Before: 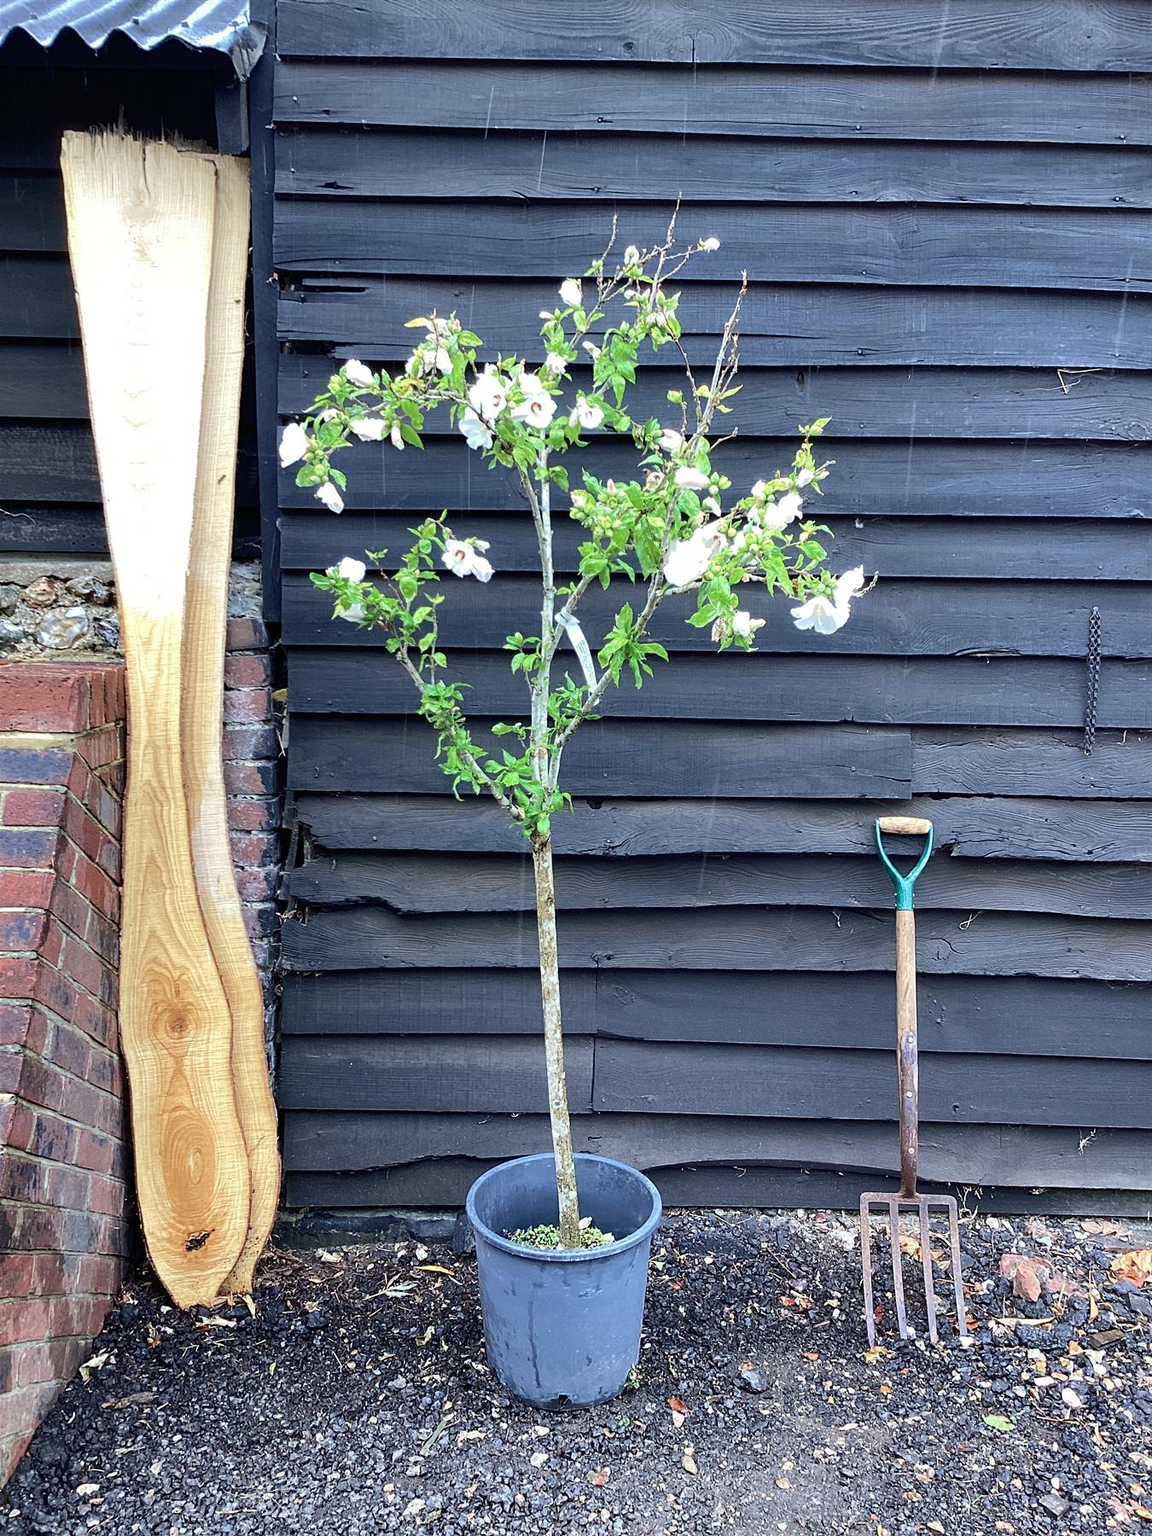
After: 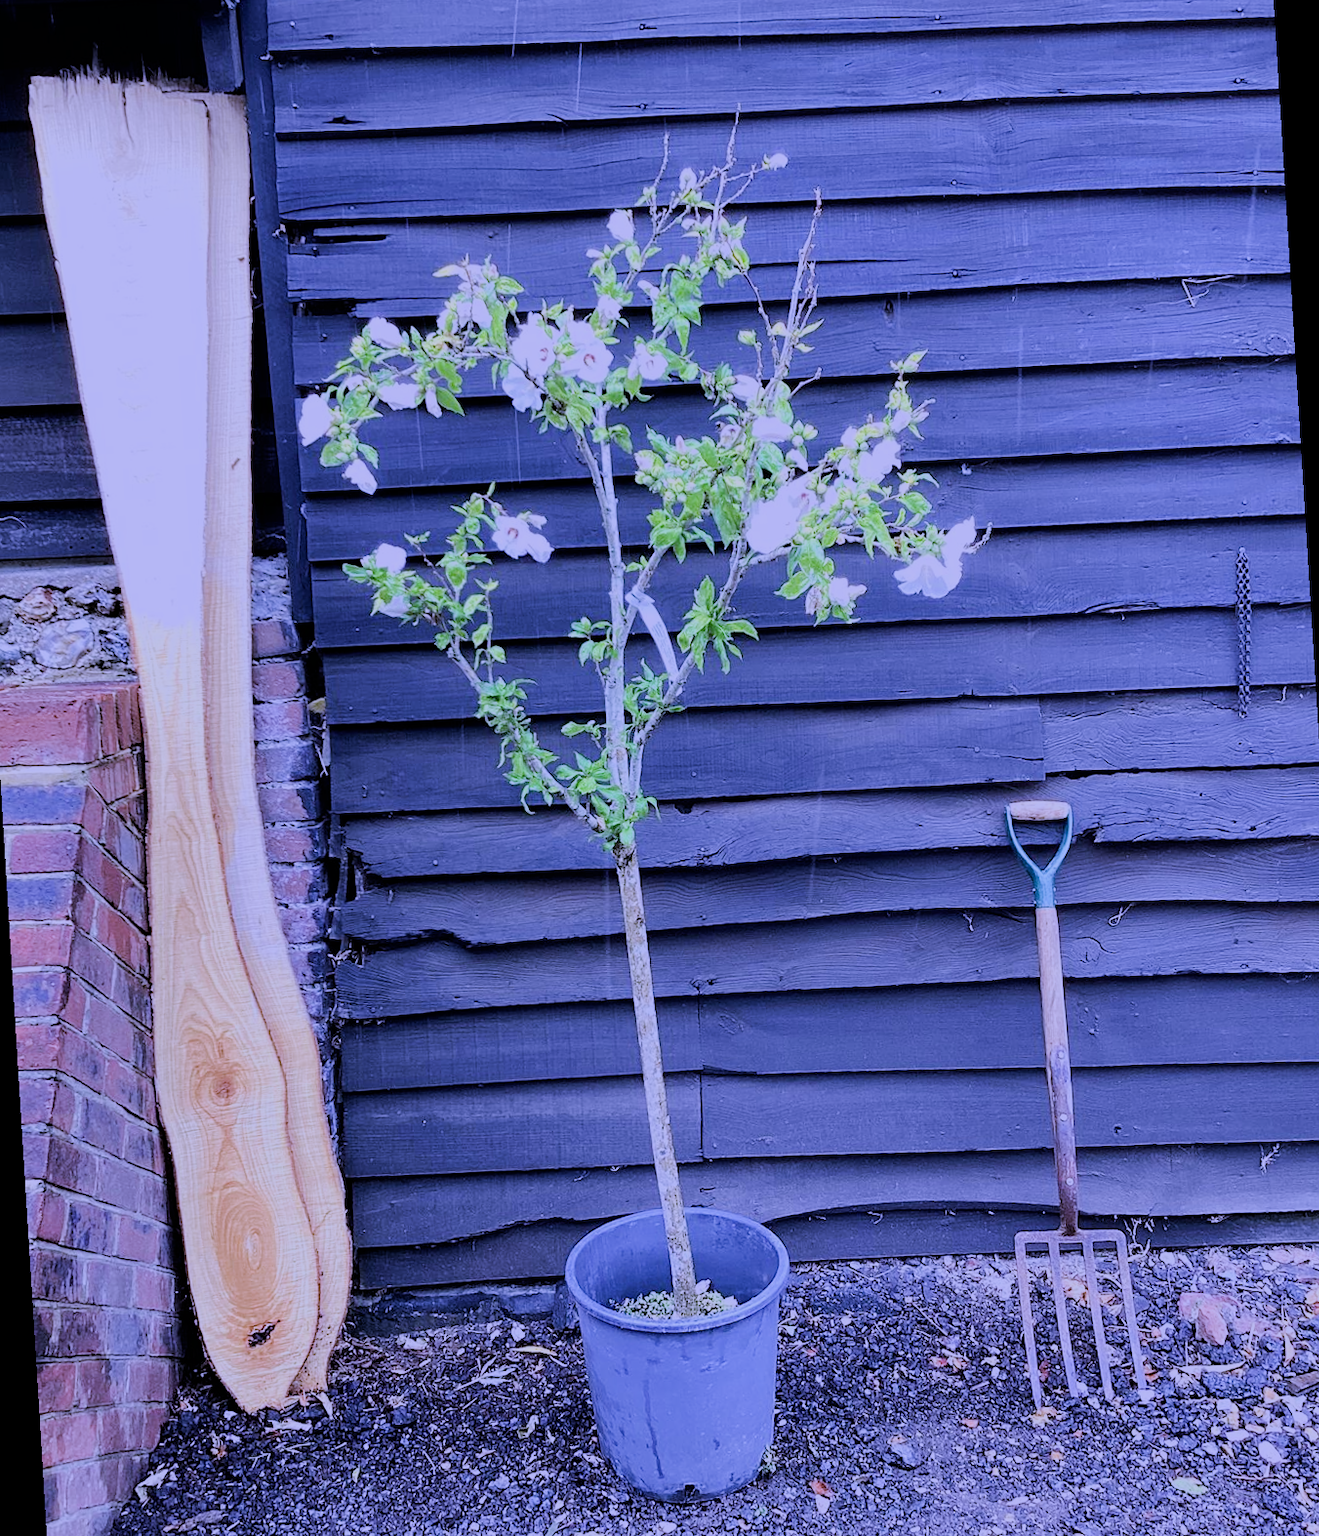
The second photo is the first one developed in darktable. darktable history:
filmic rgb: black relative exposure -6.98 EV, white relative exposure 5.63 EV, hardness 2.86
rotate and perspective: rotation -3.52°, crop left 0.036, crop right 0.964, crop top 0.081, crop bottom 0.919
white balance: red 0.98, blue 1.61
